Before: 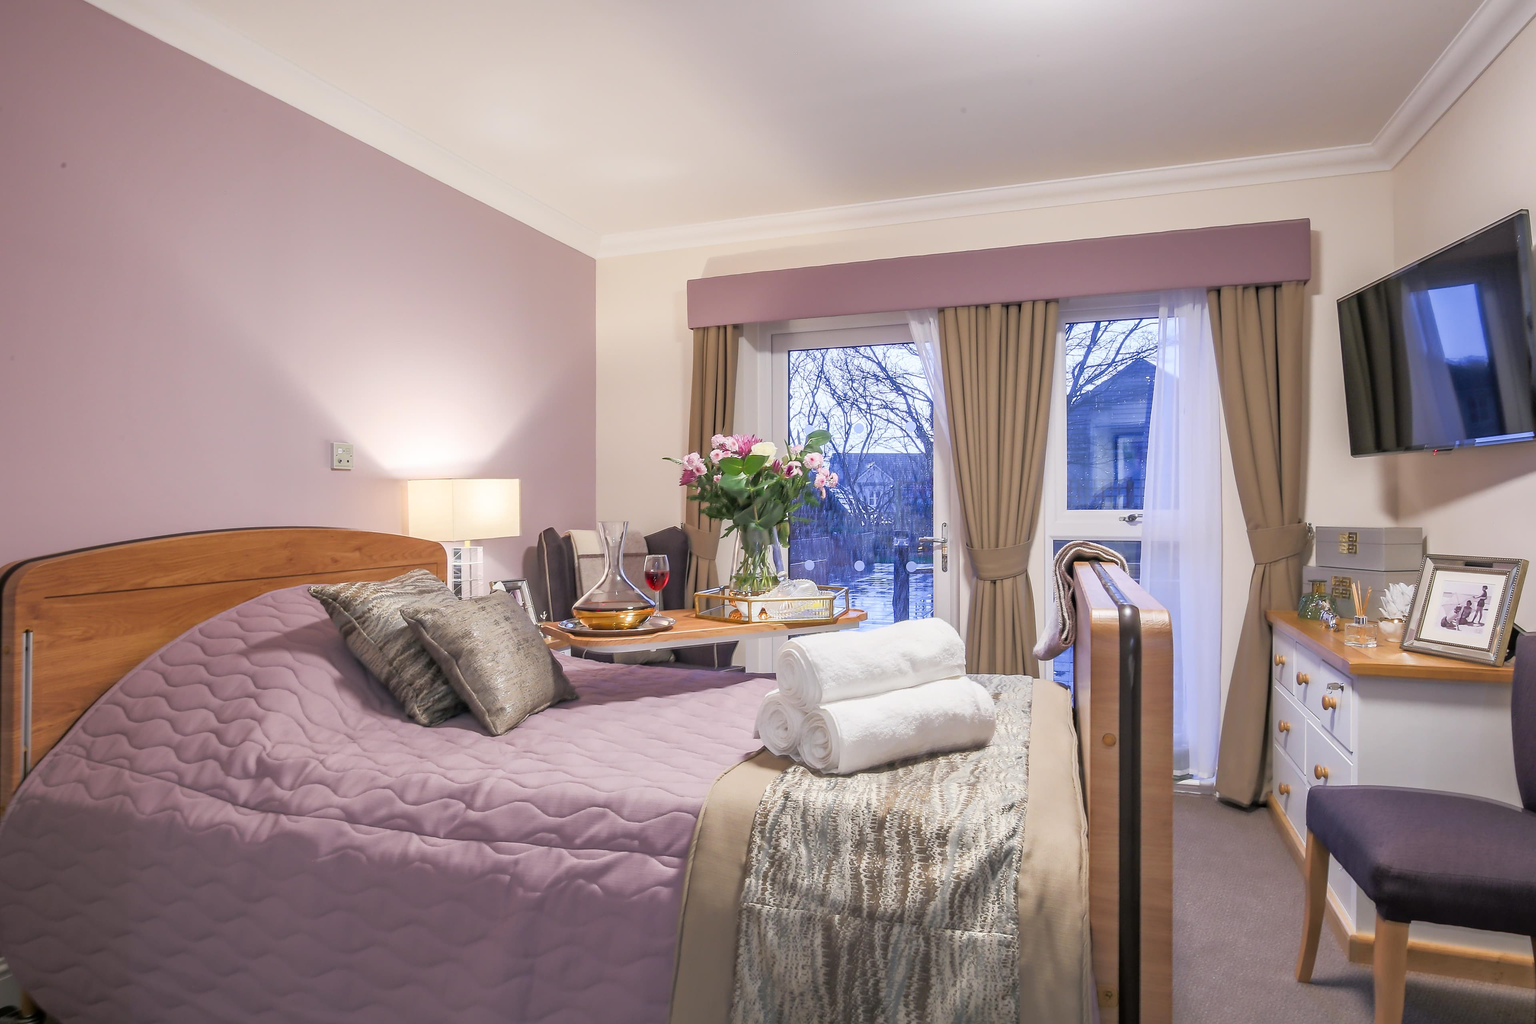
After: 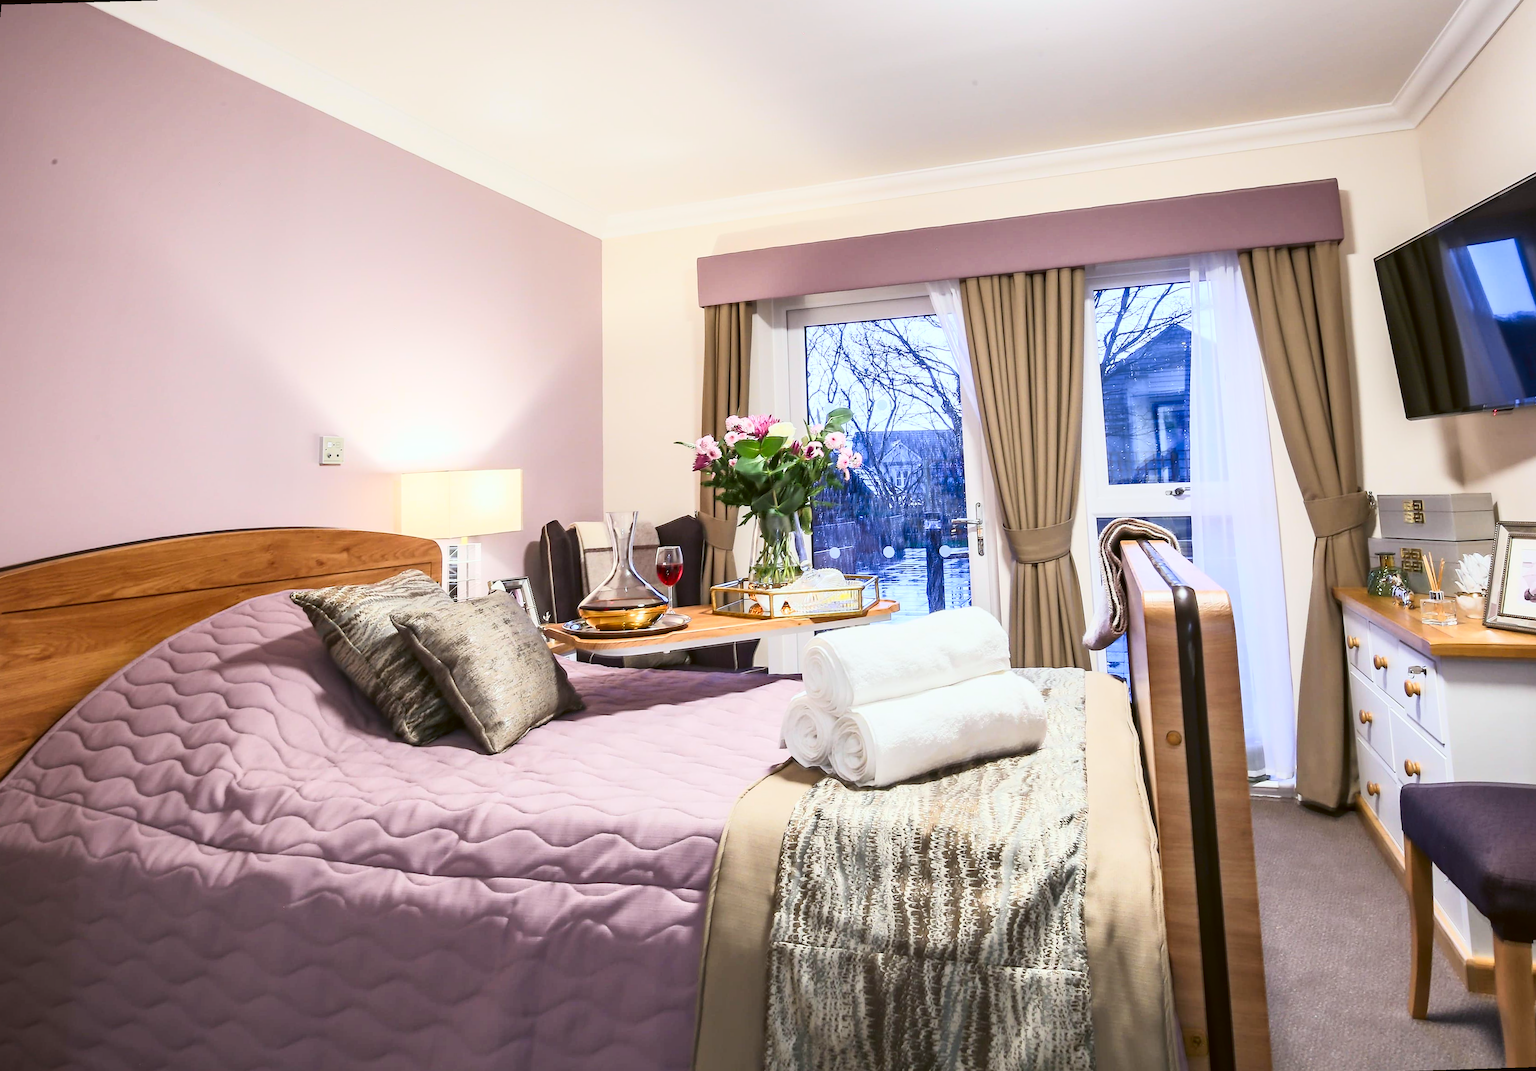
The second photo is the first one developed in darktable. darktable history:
contrast brightness saturation: contrast 0.4, brightness 0.05, saturation 0.25
rotate and perspective: rotation -1.68°, lens shift (vertical) -0.146, crop left 0.049, crop right 0.912, crop top 0.032, crop bottom 0.96
color balance: lift [1.004, 1.002, 1.002, 0.998], gamma [1, 1.007, 1.002, 0.993], gain [1, 0.977, 1.013, 1.023], contrast -3.64%
